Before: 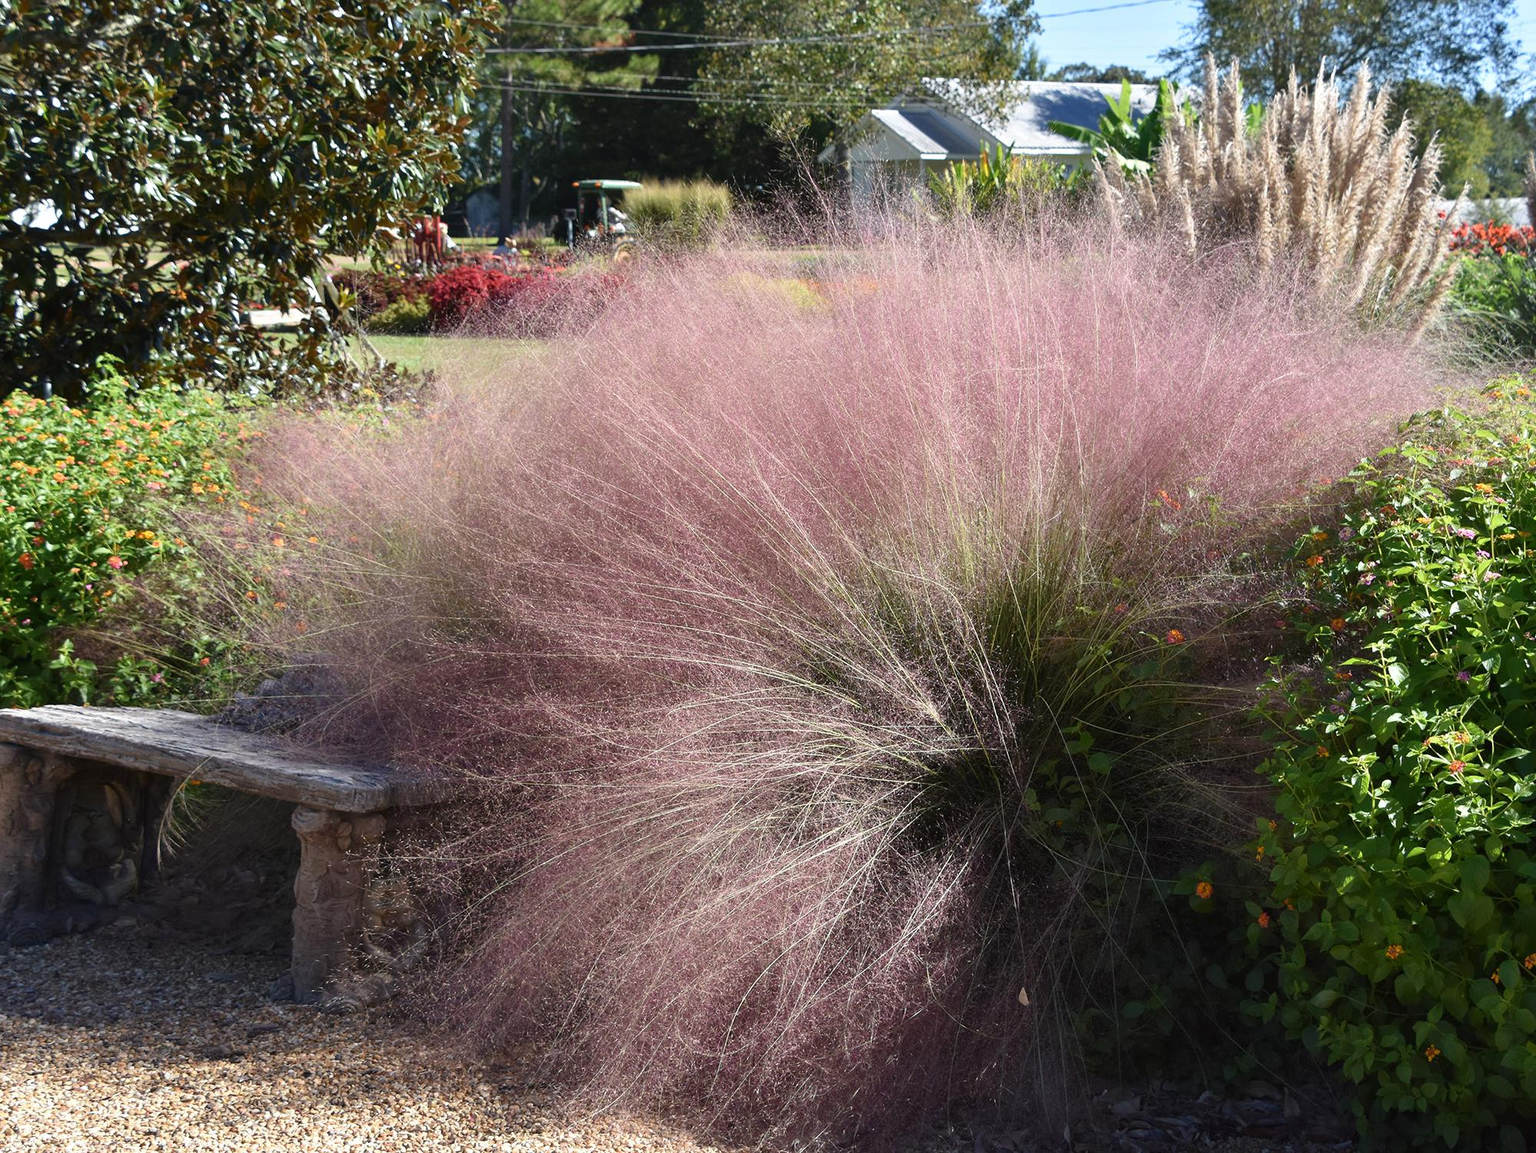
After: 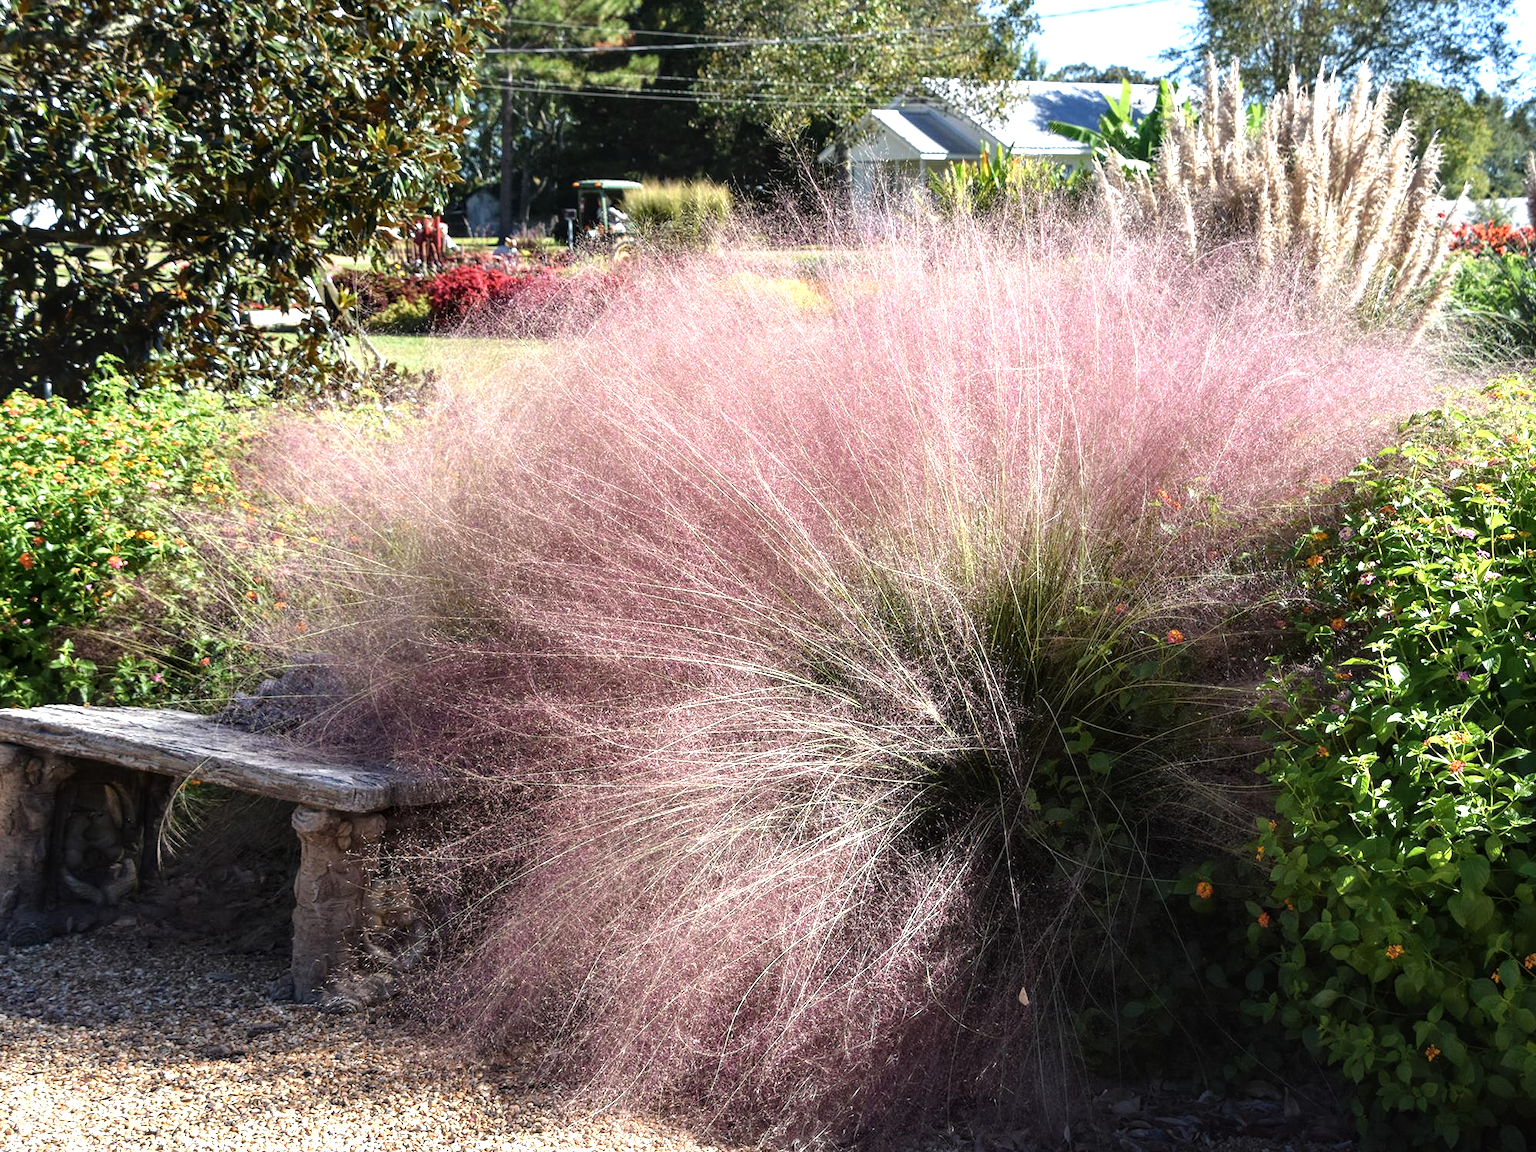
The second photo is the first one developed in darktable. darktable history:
local contrast: on, module defaults
tone equalizer: -8 EV -0.768 EV, -7 EV -0.715 EV, -6 EV -0.639 EV, -5 EV -0.395 EV, -3 EV 0.37 EV, -2 EV 0.6 EV, -1 EV 0.693 EV, +0 EV 0.745 EV
